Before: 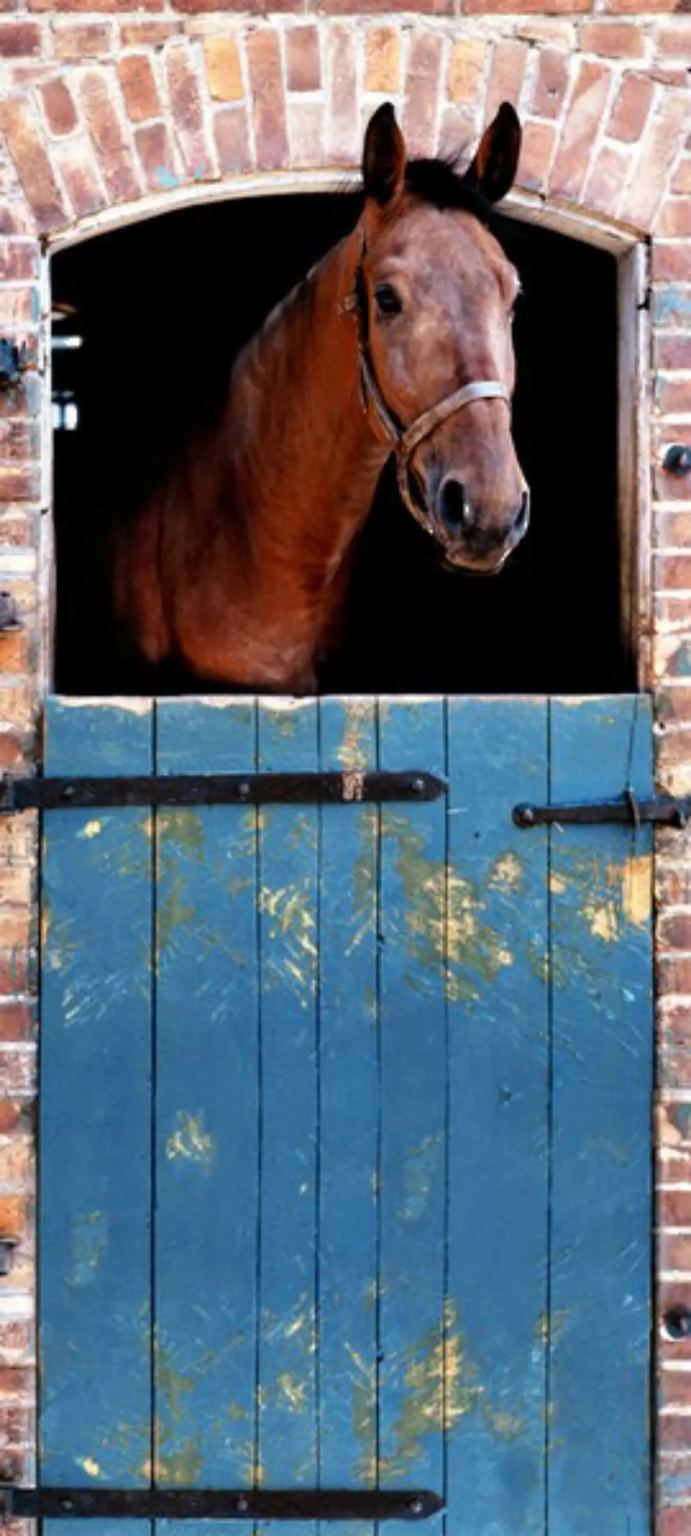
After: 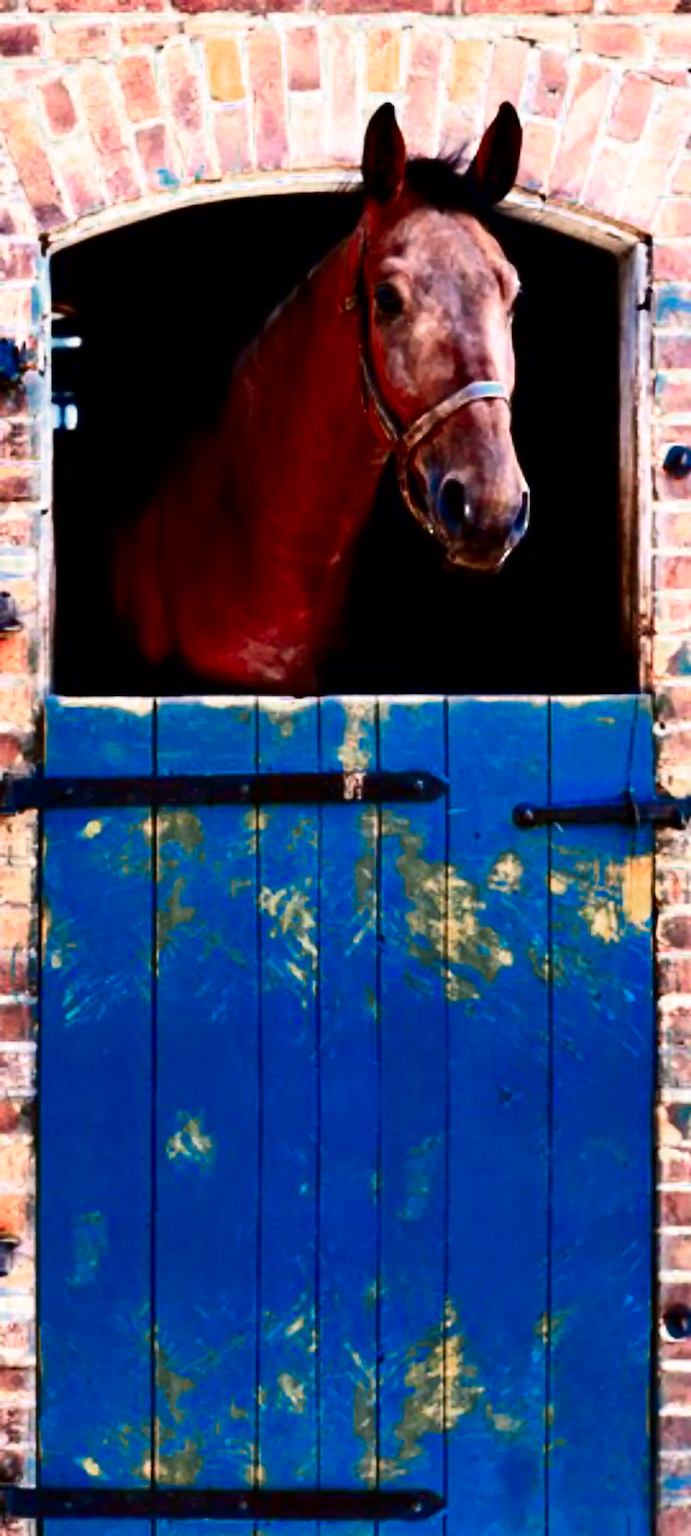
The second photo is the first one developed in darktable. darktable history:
color zones: curves: ch0 [(0, 0.553) (0.123, 0.58) (0.23, 0.419) (0.468, 0.155) (0.605, 0.132) (0.723, 0.063) (0.833, 0.172) (0.921, 0.468)]; ch1 [(0.025, 0.645) (0.229, 0.584) (0.326, 0.551) (0.537, 0.446) (0.599, 0.911) (0.708, 1) (0.805, 0.944)]; ch2 [(0.086, 0.468) (0.254, 0.464) (0.638, 0.564) (0.702, 0.592) (0.768, 0.564)]
contrast brightness saturation: contrast 0.333, brightness -0.083, saturation 0.167
